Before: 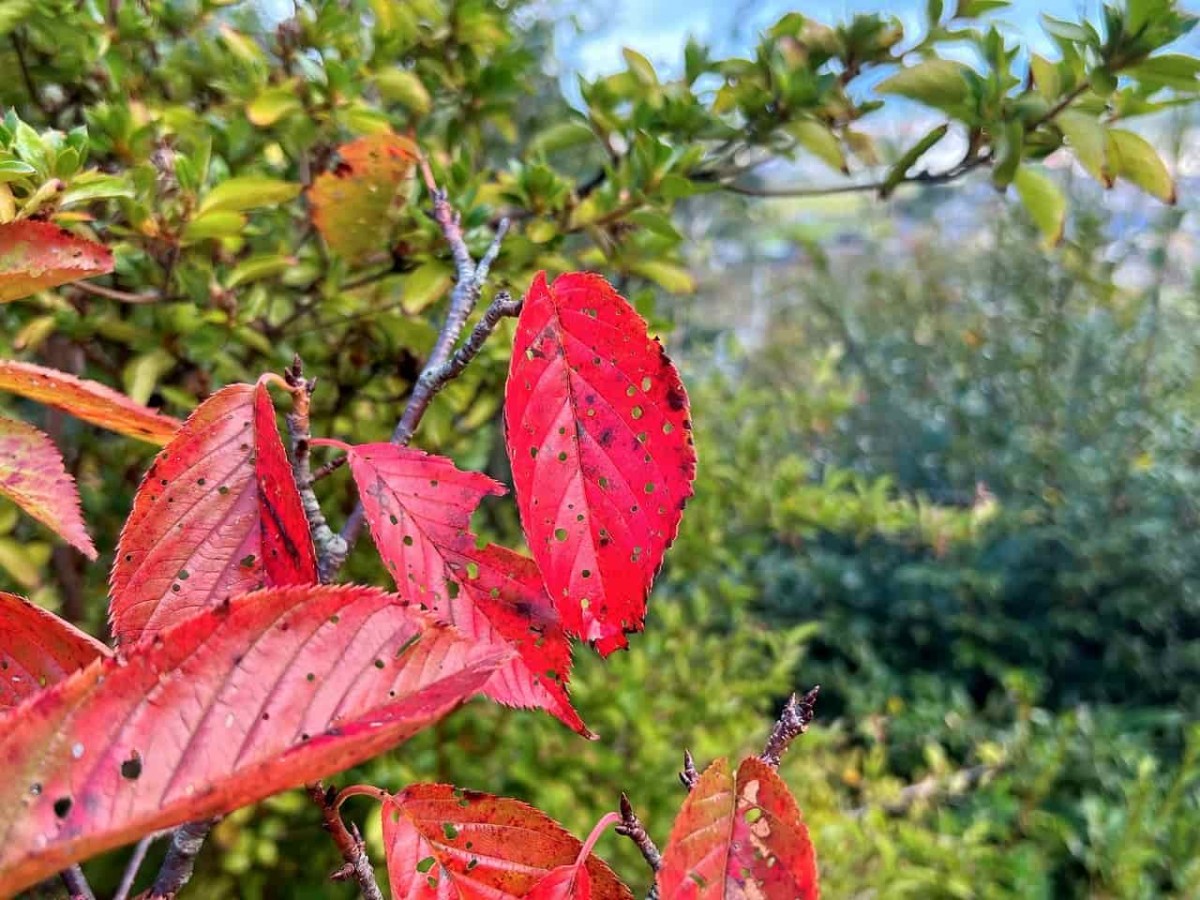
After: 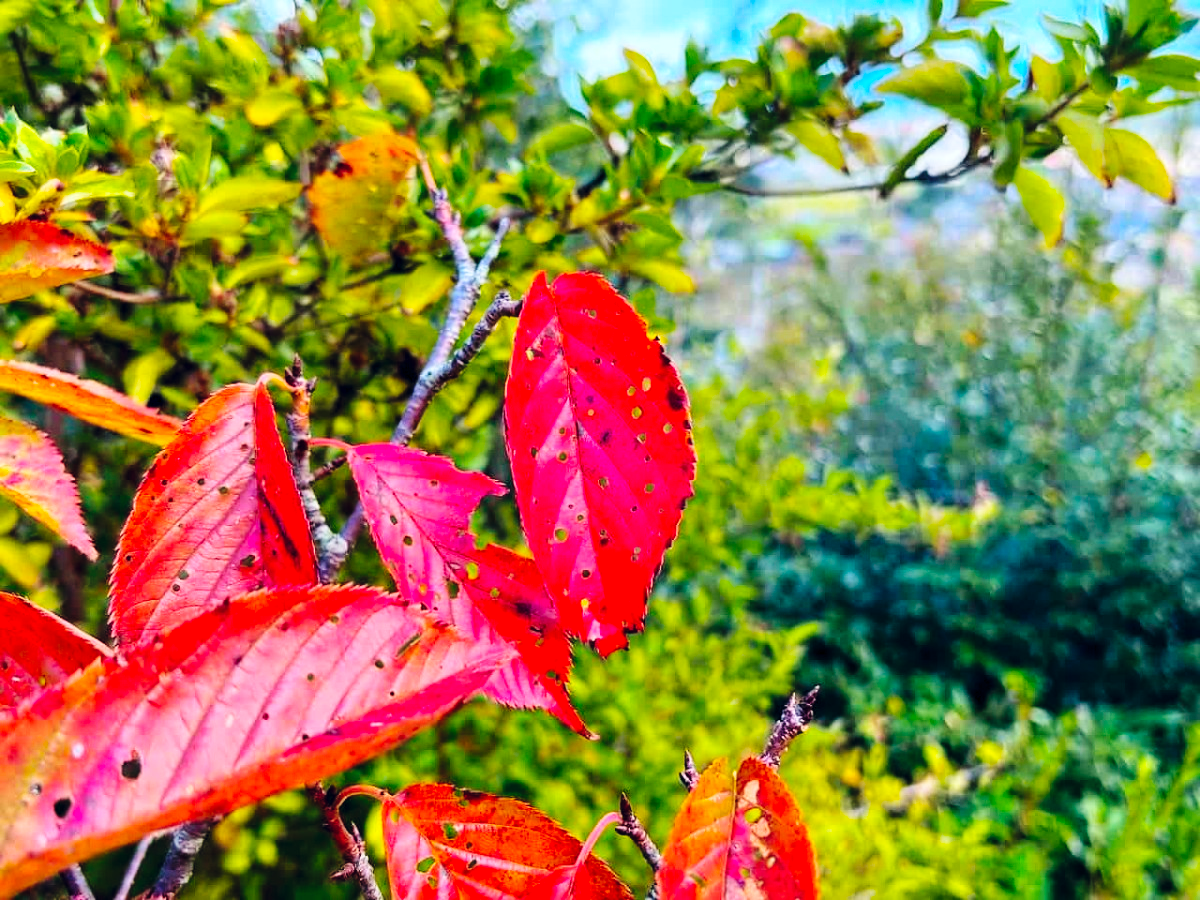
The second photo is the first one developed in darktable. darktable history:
color balance rgb: power › chroma 0.494%, power › hue 215.39°, global offset › chroma 0.1%, global offset › hue 253.58°, linear chroma grading › shadows -39.668%, linear chroma grading › highlights 39.573%, linear chroma grading › global chroma 45.363%, linear chroma grading › mid-tones -29.936%, perceptual saturation grading › global saturation 0.024%, global vibrance 14.191%
base curve: curves: ch0 [(0, 0) (0.036, 0.025) (0.121, 0.166) (0.206, 0.329) (0.605, 0.79) (1, 1)], preserve colors none
